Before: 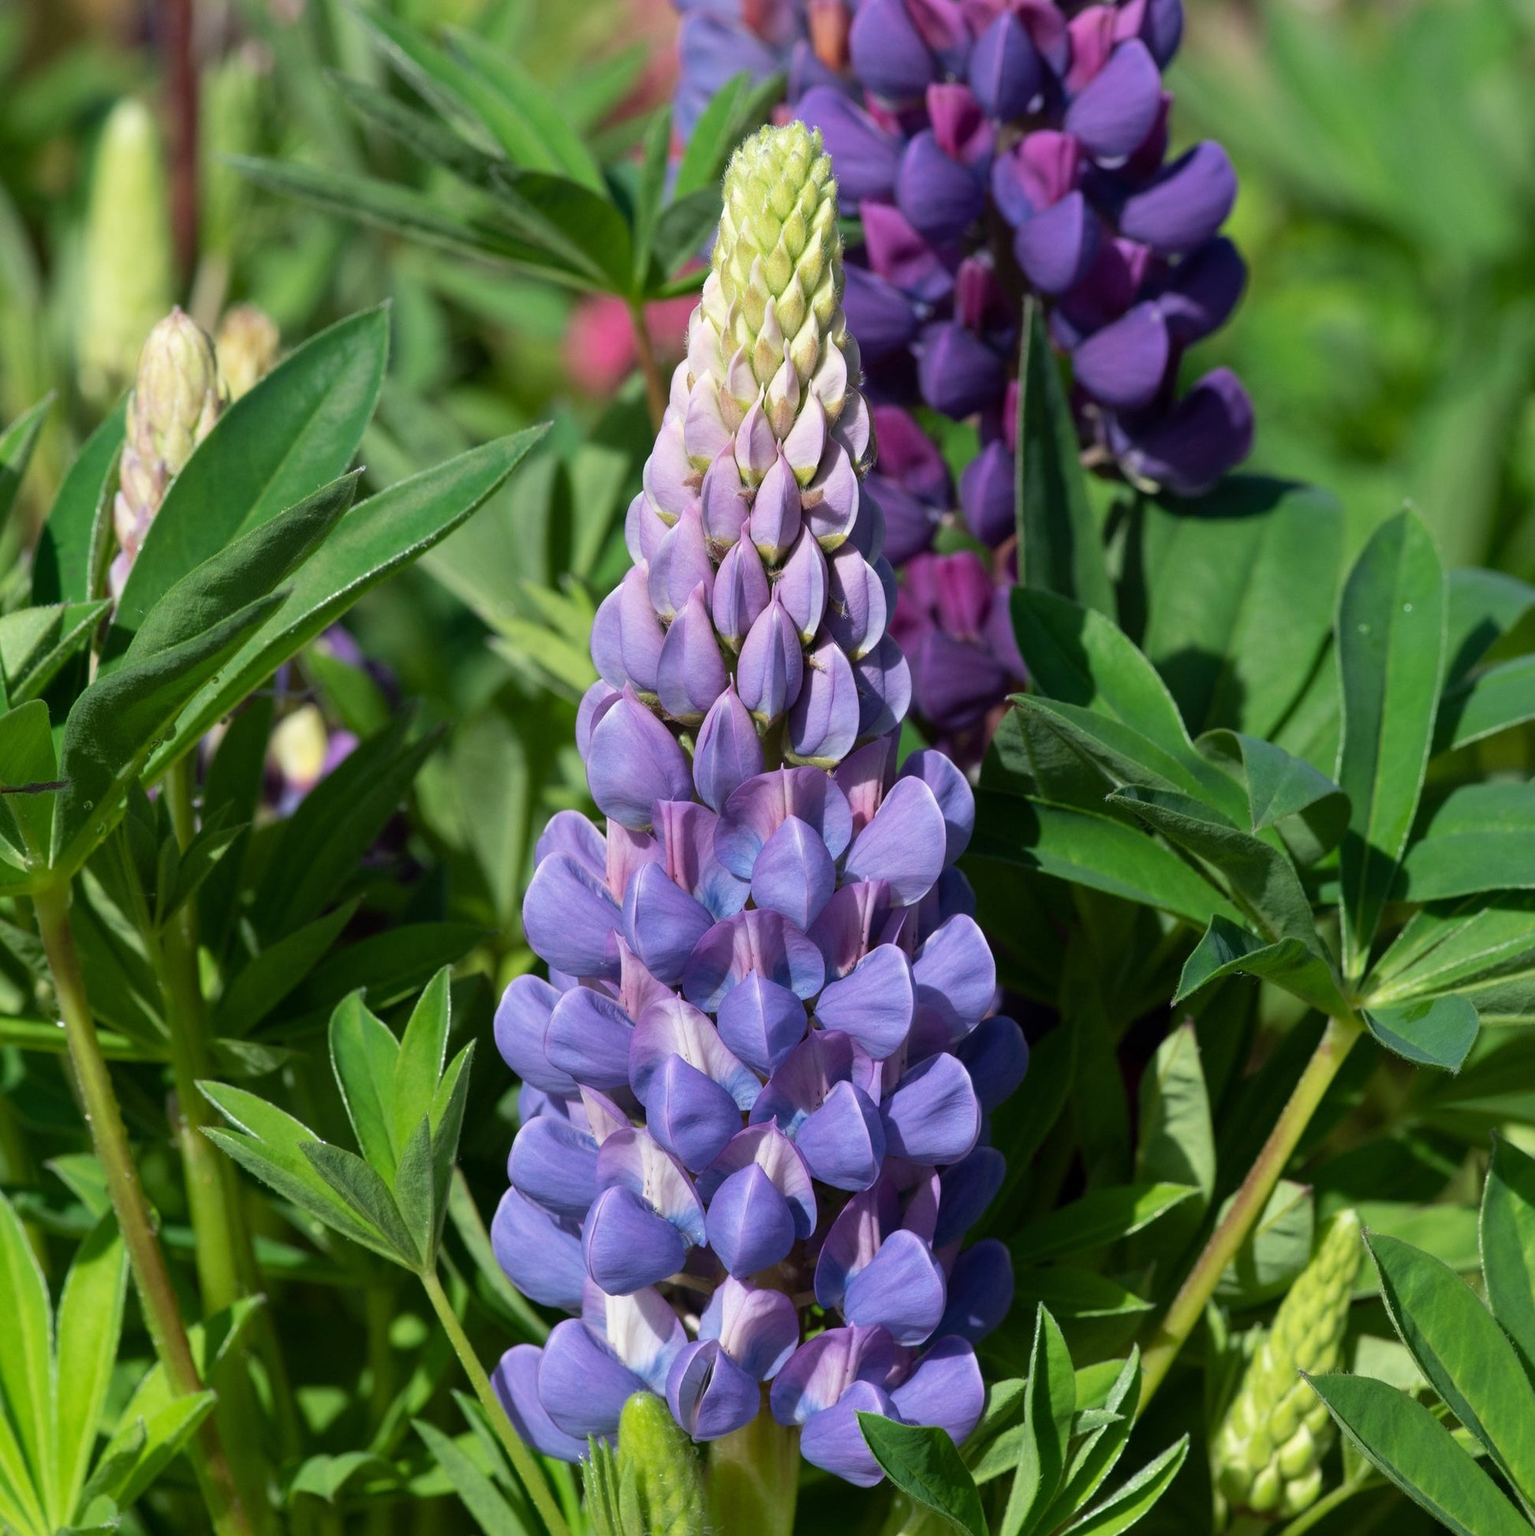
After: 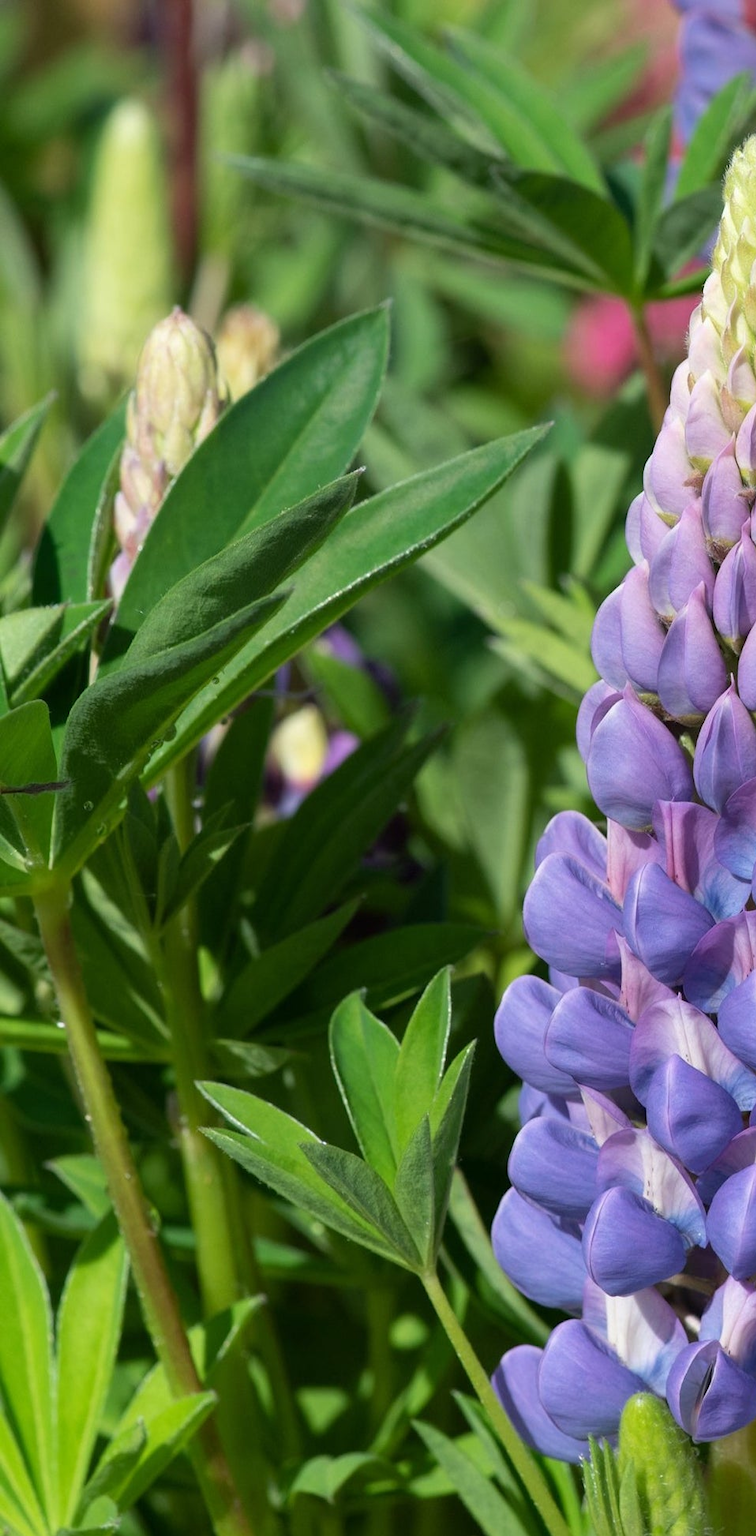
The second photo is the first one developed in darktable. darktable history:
crop and rotate: left 0.05%, top 0%, right 50.715%
